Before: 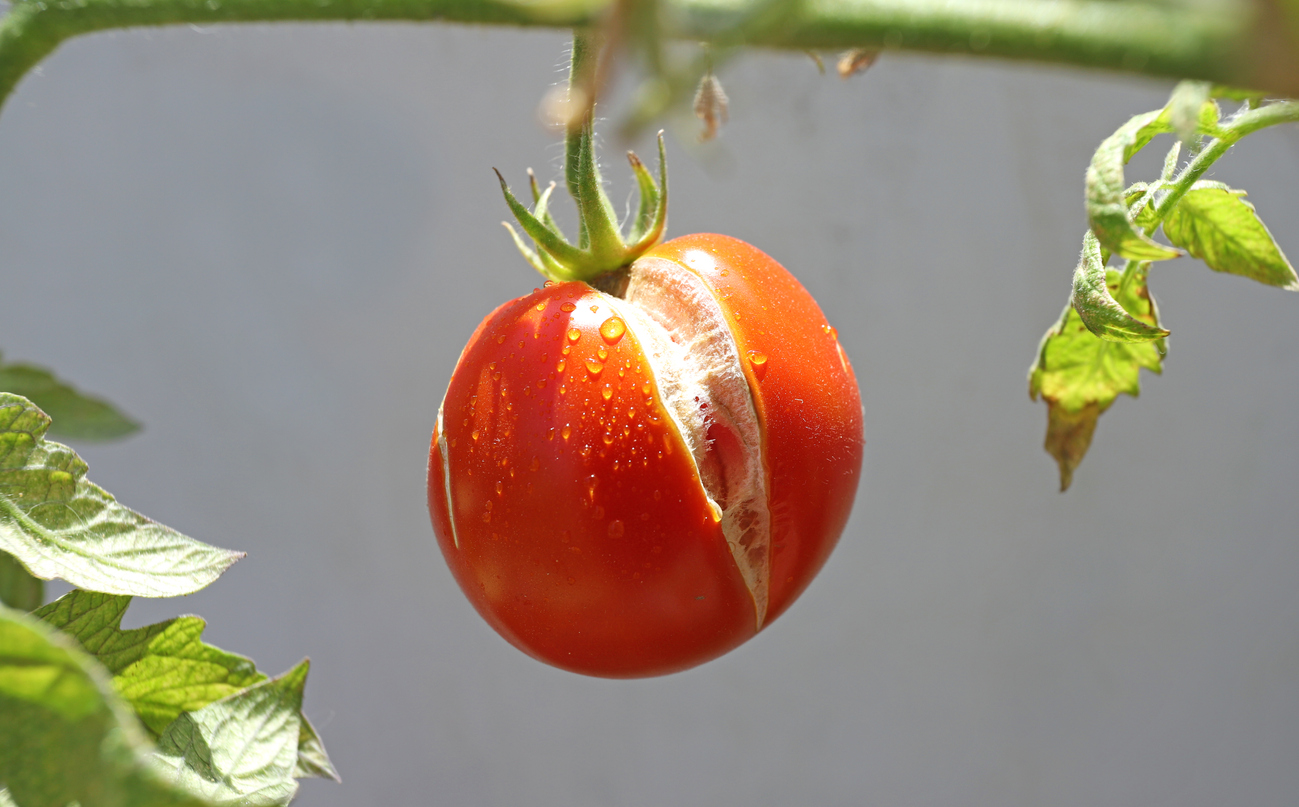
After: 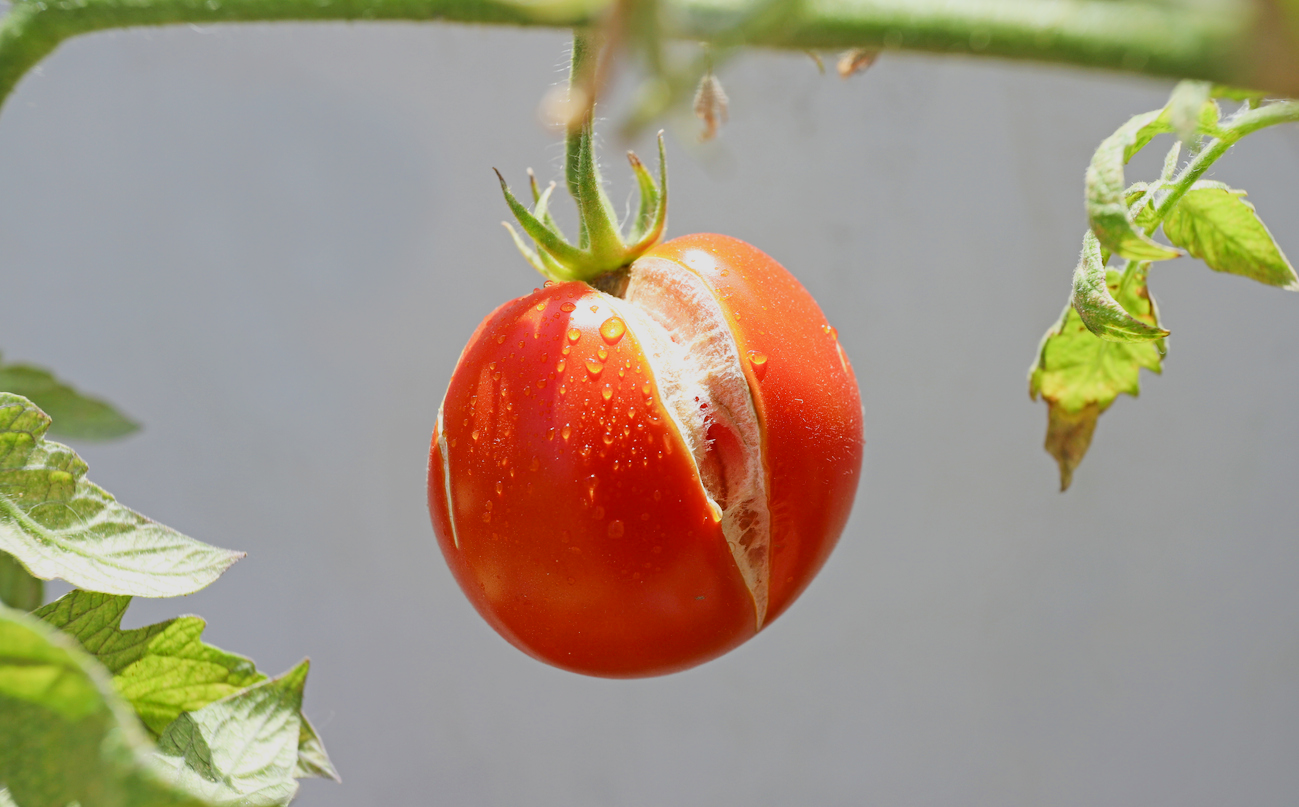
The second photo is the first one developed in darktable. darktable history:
exposure: black level correction 0.004, exposure 0.421 EV, compensate exposure bias true, compensate highlight preservation false
filmic rgb: black relative exposure -7.65 EV, white relative exposure 4.56 EV, threshold 5.98 EV, hardness 3.61, enable highlight reconstruction true
